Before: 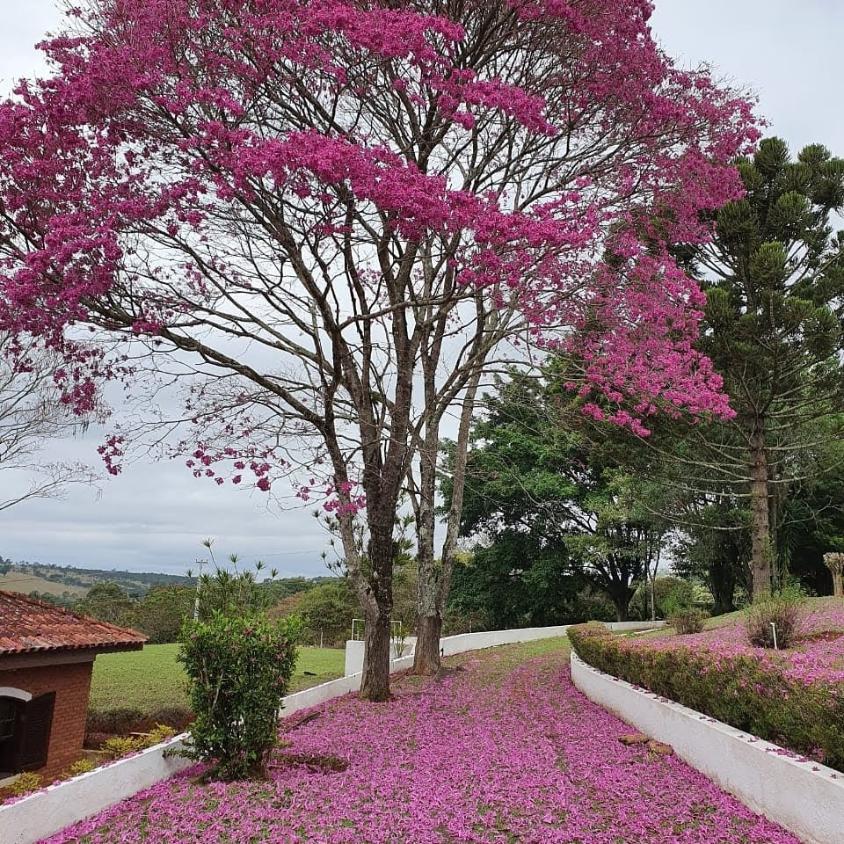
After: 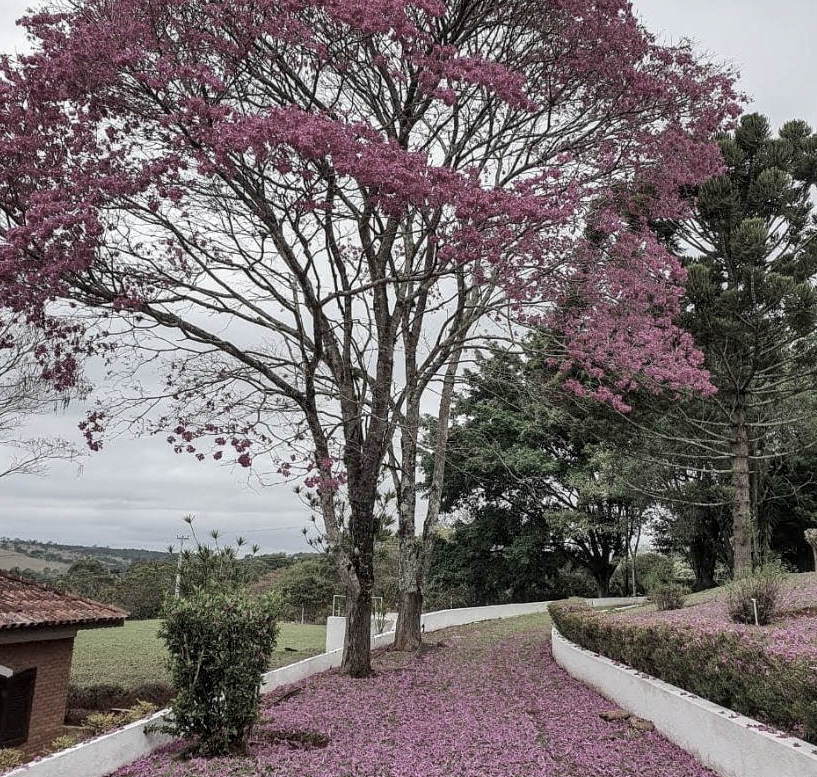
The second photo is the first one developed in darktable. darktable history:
local contrast: detail 130%
color correction: highlights b* 0.064, saturation 0.482
exposure: exposure -0.046 EV, compensate exposure bias true, compensate highlight preservation false
crop: left 2.26%, top 2.933%, right 0.879%, bottom 4.94%
